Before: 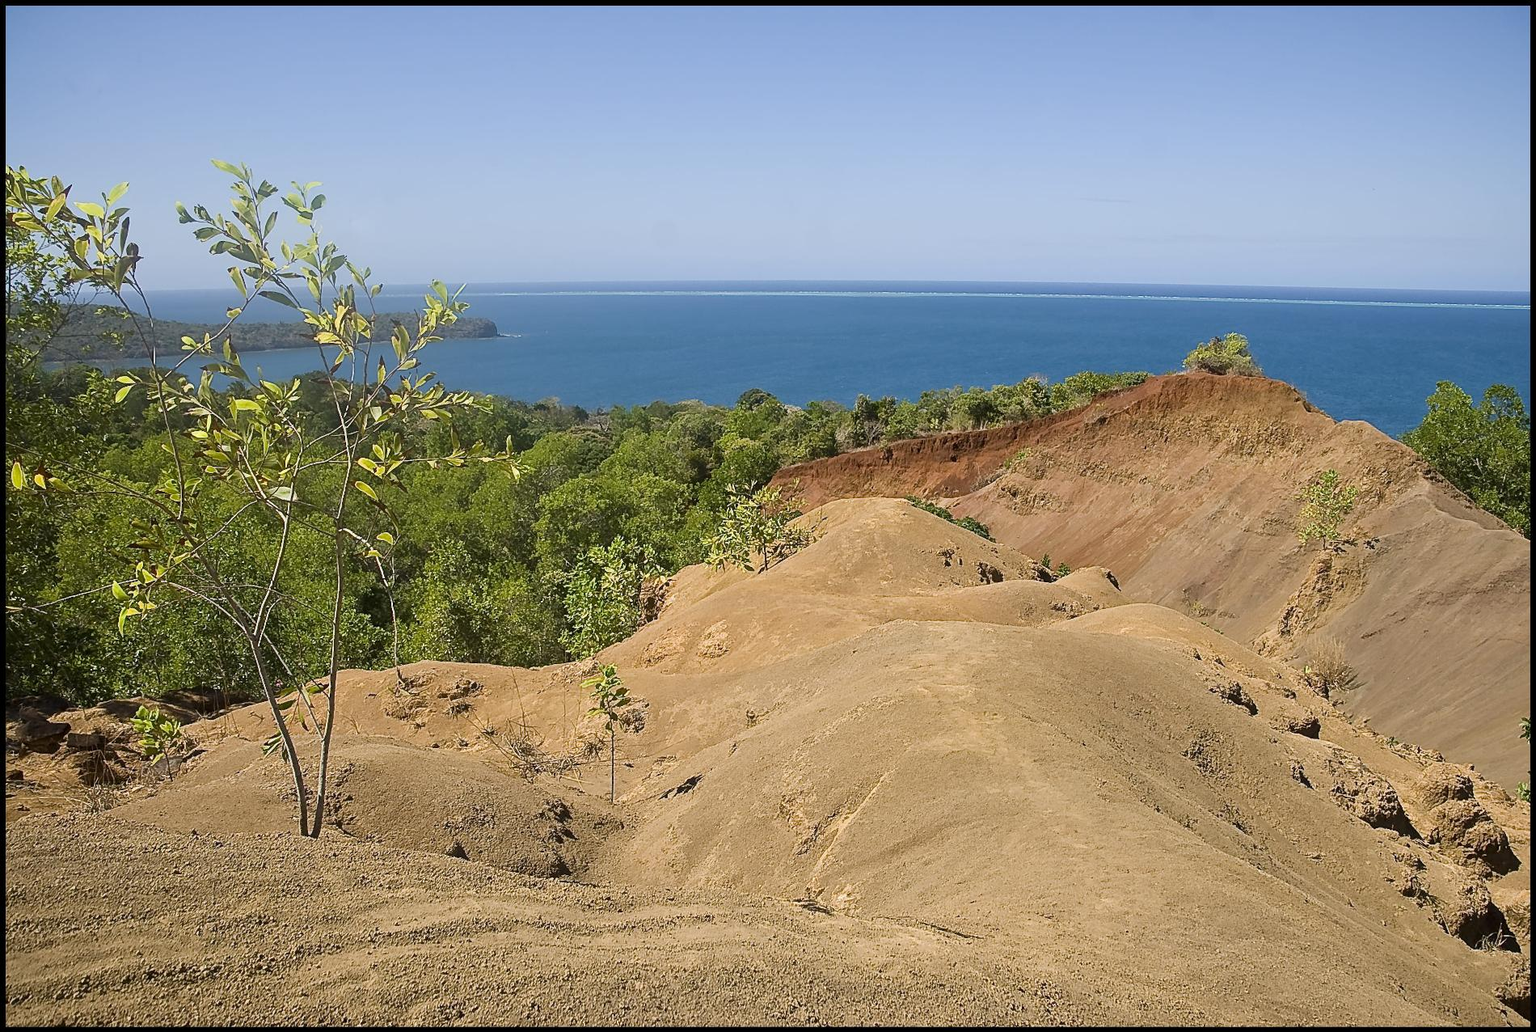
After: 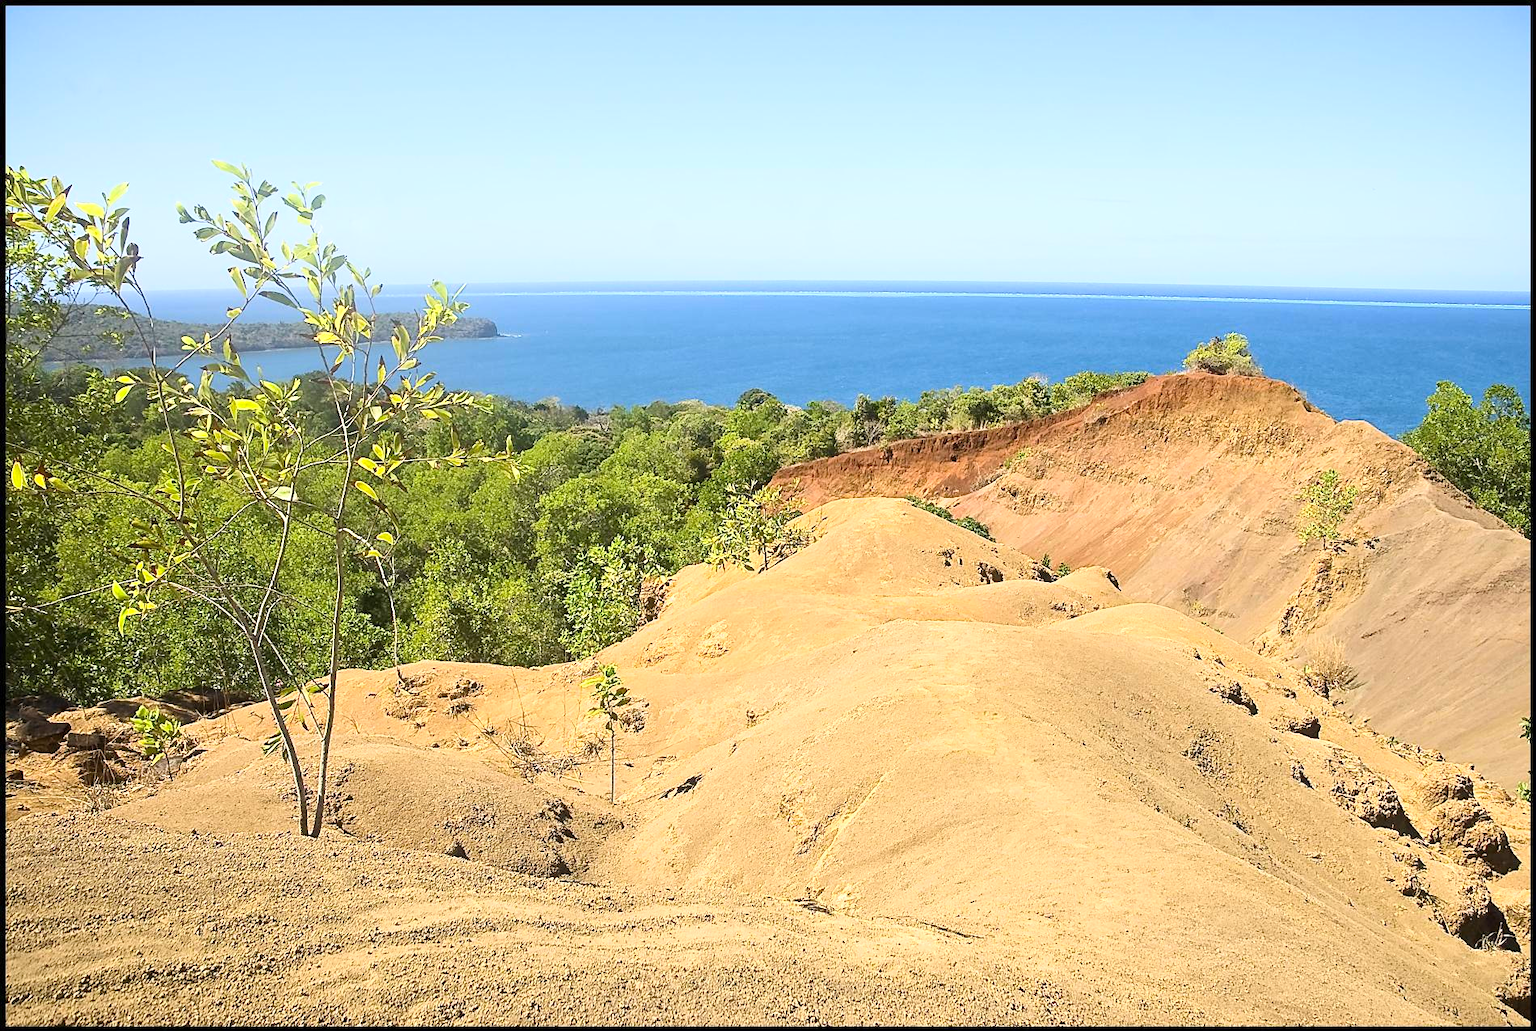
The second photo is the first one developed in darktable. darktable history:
contrast brightness saturation: contrast 0.2, brightness 0.16, saturation 0.22
exposure: exposure 0.6 EV, compensate highlight preservation false
